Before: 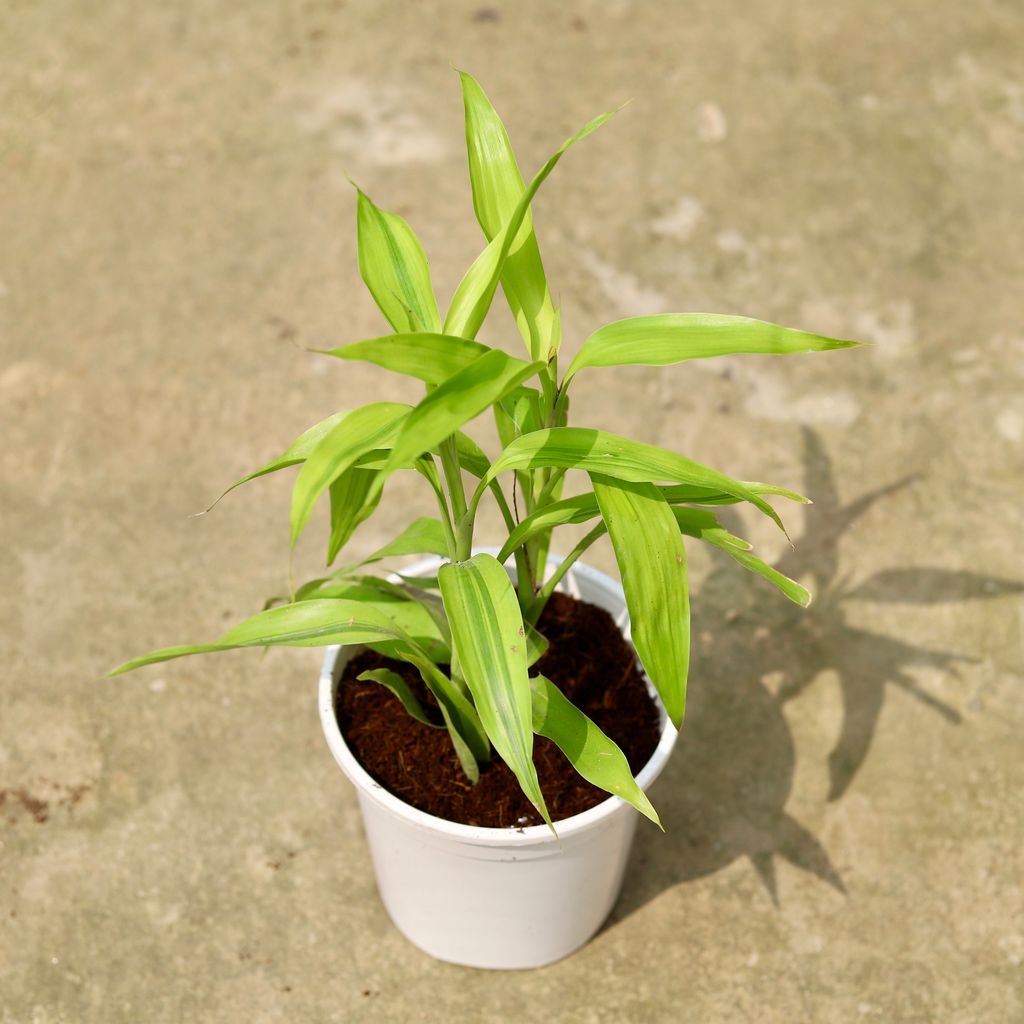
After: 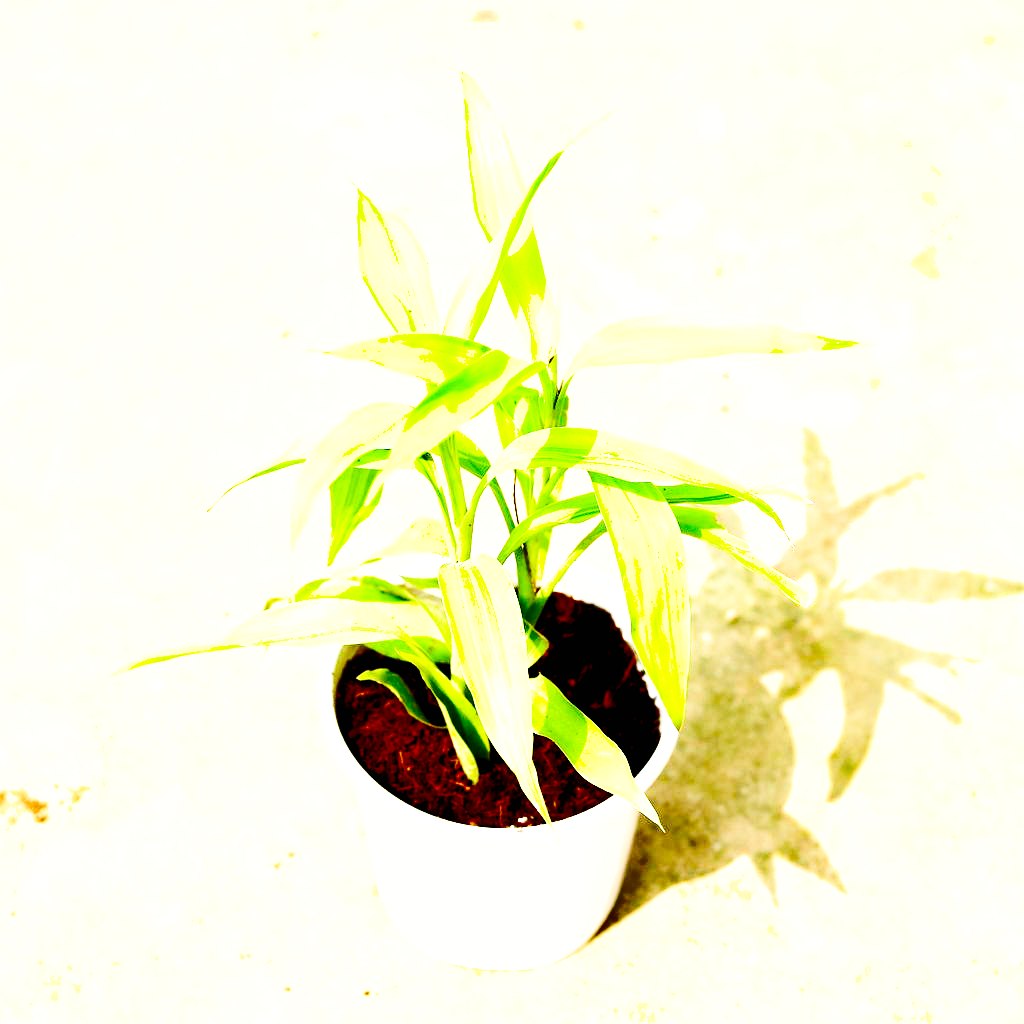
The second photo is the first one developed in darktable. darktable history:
tone equalizer: -8 EV 0.287 EV, -7 EV 0.418 EV, -6 EV 0.43 EV, -5 EV 0.269 EV, -3 EV -0.258 EV, -2 EV -0.409 EV, -1 EV -0.426 EV, +0 EV -0.236 EV
exposure: black level correction 0.009, exposure 1.435 EV, compensate highlight preservation false
base curve: curves: ch0 [(0, 0) (0, 0) (0.002, 0.001) (0.008, 0.003) (0.019, 0.011) (0.037, 0.037) (0.064, 0.11) (0.102, 0.232) (0.152, 0.379) (0.216, 0.524) (0.296, 0.665) (0.394, 0.789) (0.512, 0.881) (0.651, 0.945) (0.813, 0.986) (1, 1)], preserve colors none
shadows and highlights: shadows 11.83, white point adjustment 1.1, soften with gaussian
contrast brightness saturation: contrast 0.169, saturation 0.319
